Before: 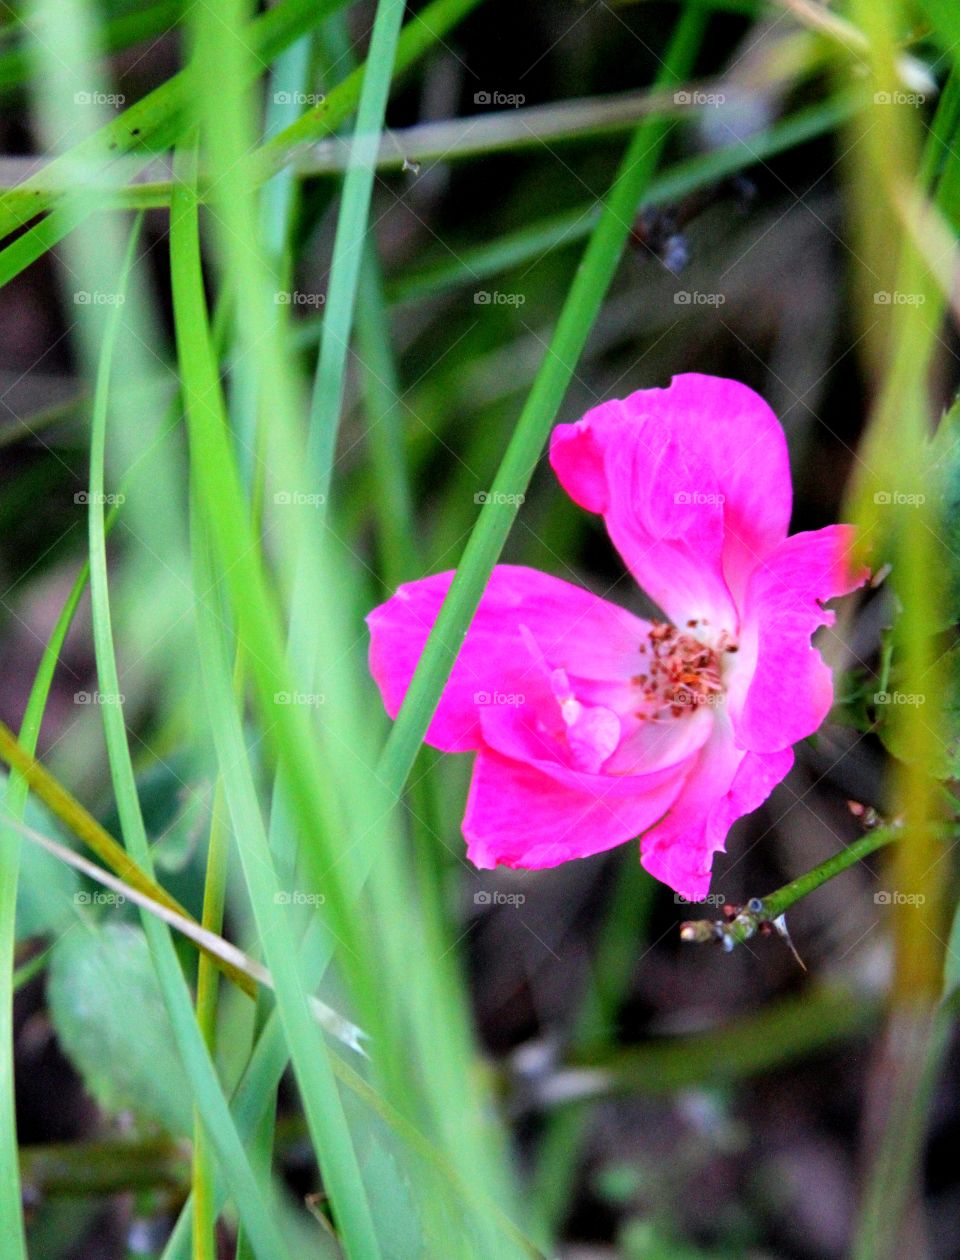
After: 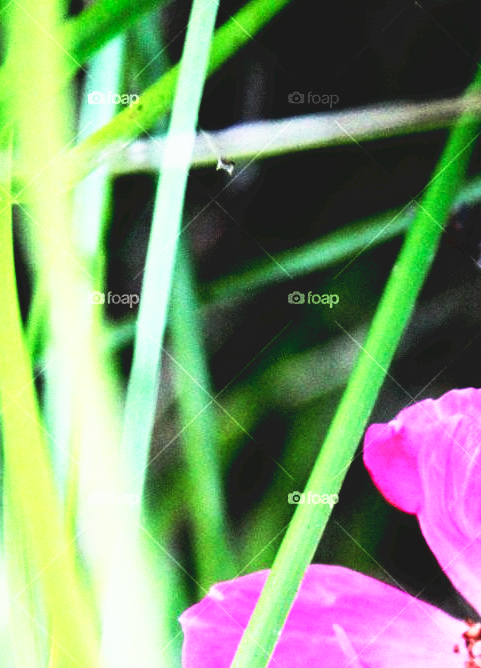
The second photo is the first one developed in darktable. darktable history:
contrast brightness saturation: contrast 0.238, brightness 0.093
filmic rgb: black relative exposure -5.11 EV, white relative exposure 3.99 EV, hardness 2.9, contrast 1.3, highlights saturation mix -10.57%
crop: left 19.424%, right 30.409%, bottom 46.97%
tone curve: curves: ch0 [(0, 0) (0.003, 0.116) (0.011, 0.116) (0.025, 0.113) (0.044, 0.114) (0.069, 0.118) (0.1, 0.137) (0.136, 0.171) (0.177, 0.213) (0.224, 0.259) (0.277, 0.316) (0.335, 0.381) (0.399, 0.458) (0.468, 0.548) (0.543, 0.654) (0.623, 0.775) (0.709, 0.895) (0.801, 0.972) (0.898, 0.991) (1, 1)], preserve colors none
